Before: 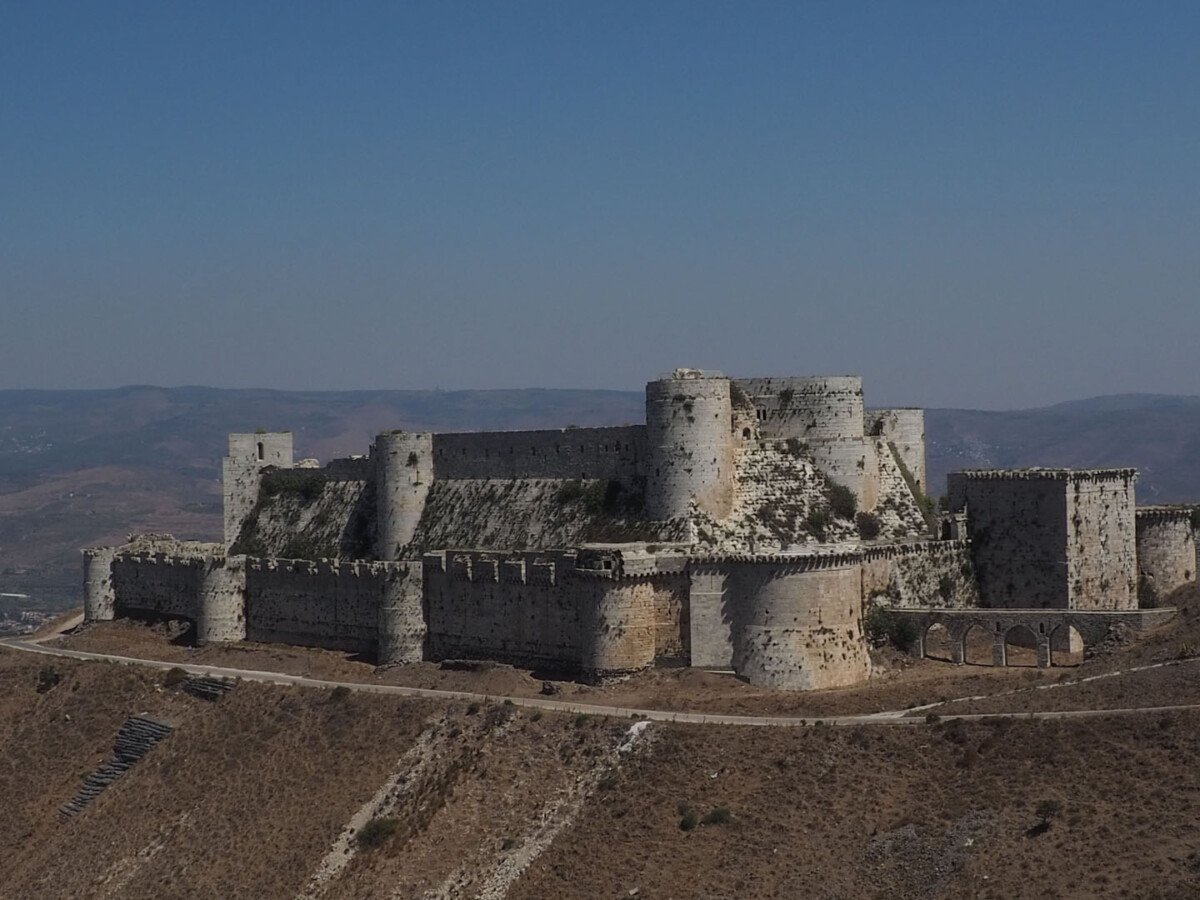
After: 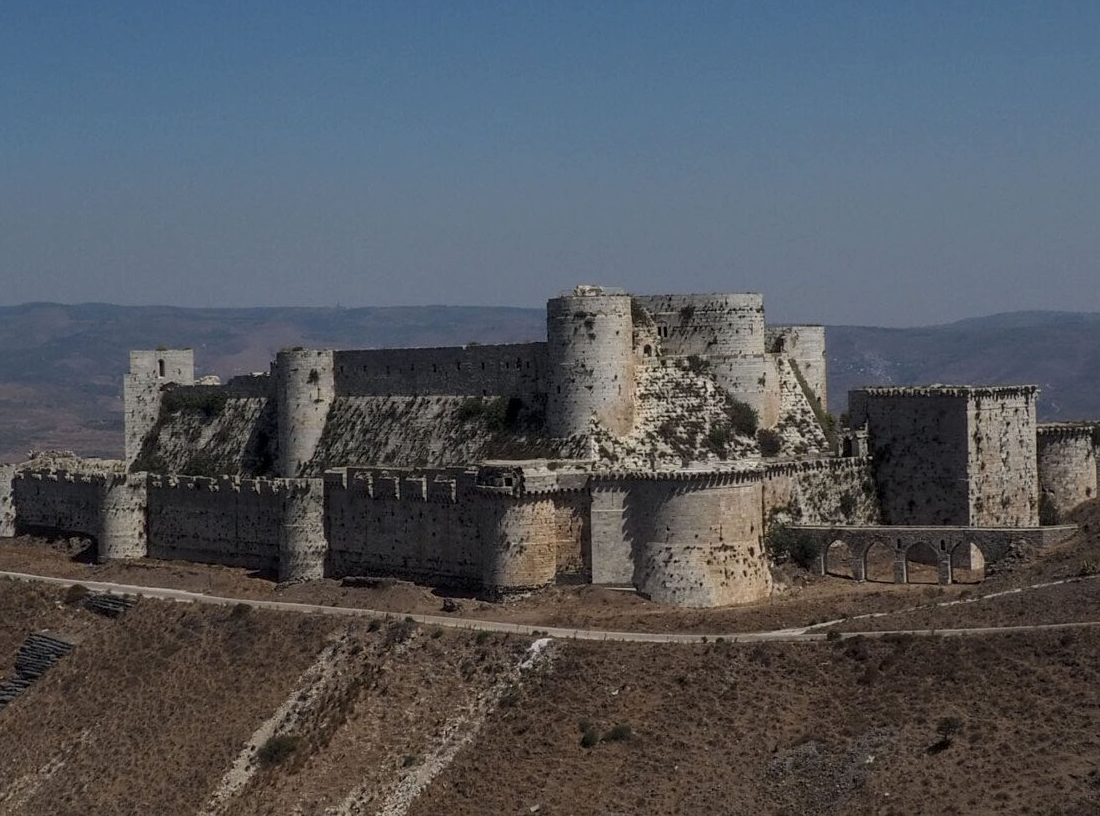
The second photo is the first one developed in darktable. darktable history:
local contrast: on, module defaults
crop and rotate: left 8.262%, top 9.226%
